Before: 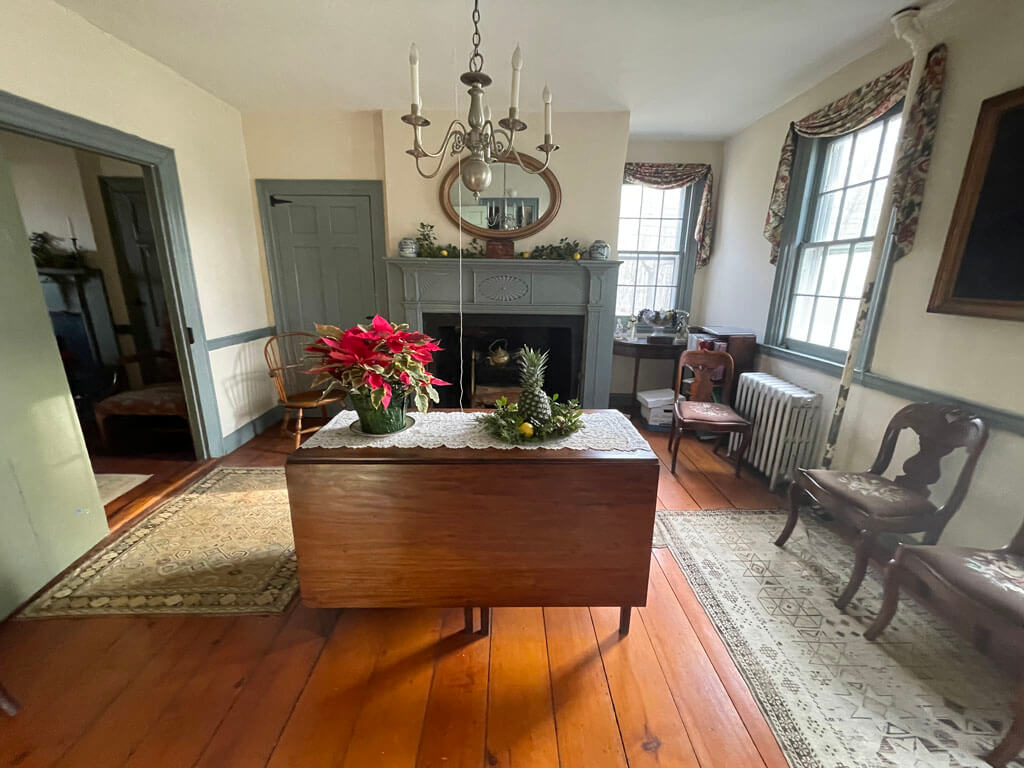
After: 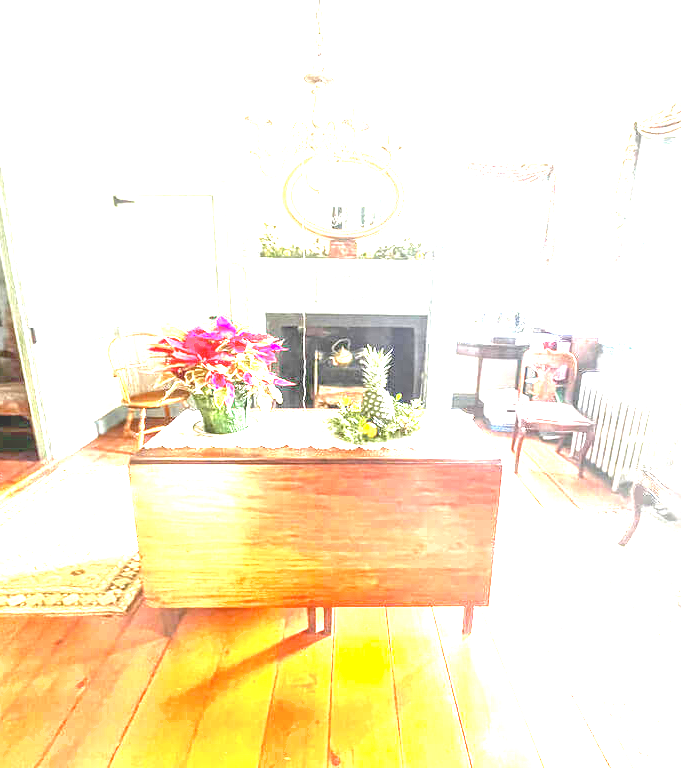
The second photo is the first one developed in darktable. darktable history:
exposure: black level correction 0, exposure 4.022 EV, compensate highlight preservation false
local contrast: on, module defaults
crop and rotate: left 15.388%, right 18.039%
shadows and highlights: radius 124.86, shadows 21.26, highlights -22.32, highlights color adjustment 49.82%, low approximation 0.01
